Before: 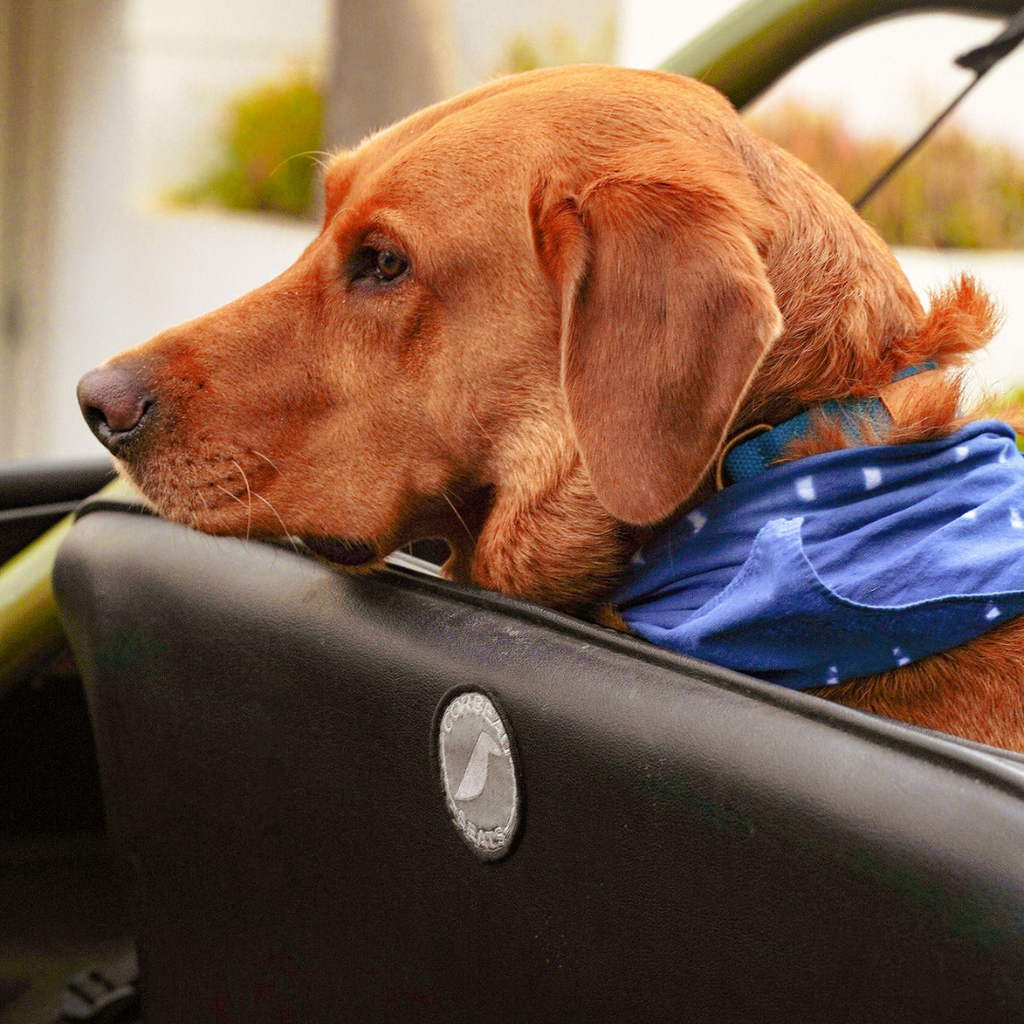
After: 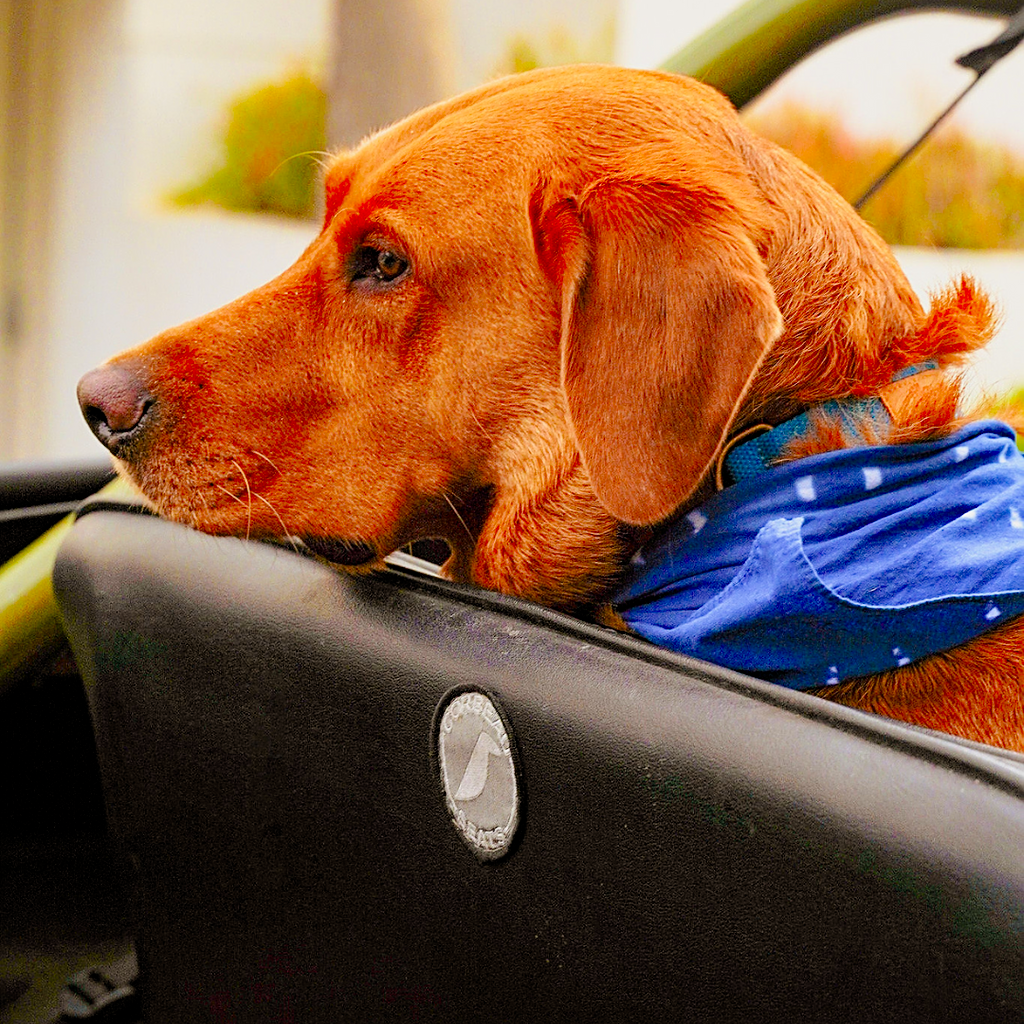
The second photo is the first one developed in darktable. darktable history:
sharpen: on, module defaults
filmic rgb: black relative exposure -8.79 EV, white relative exposure 4.98 EV, threshold 6 EV, target black luminance 0%, hardness 3.77, latitude 66.34%, contrast 0.822, highlights saturation mix 10%, shadows ↔ highlights balance 20%, add noise in highlights 0.1, color science v4 (2020), iterations of high-quality reconstruction 0, type of noise poissonian, enable highlight reconstruction true
levels: levels [0, 0.43, 0.859]
